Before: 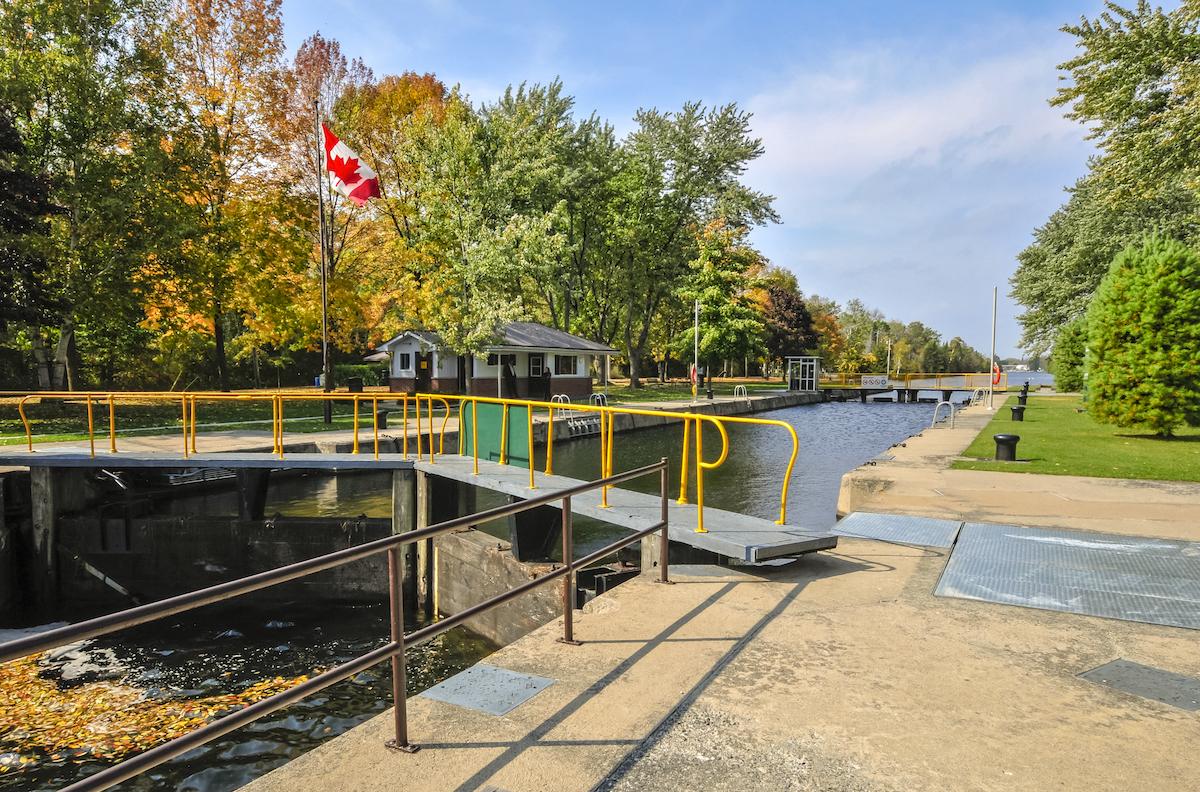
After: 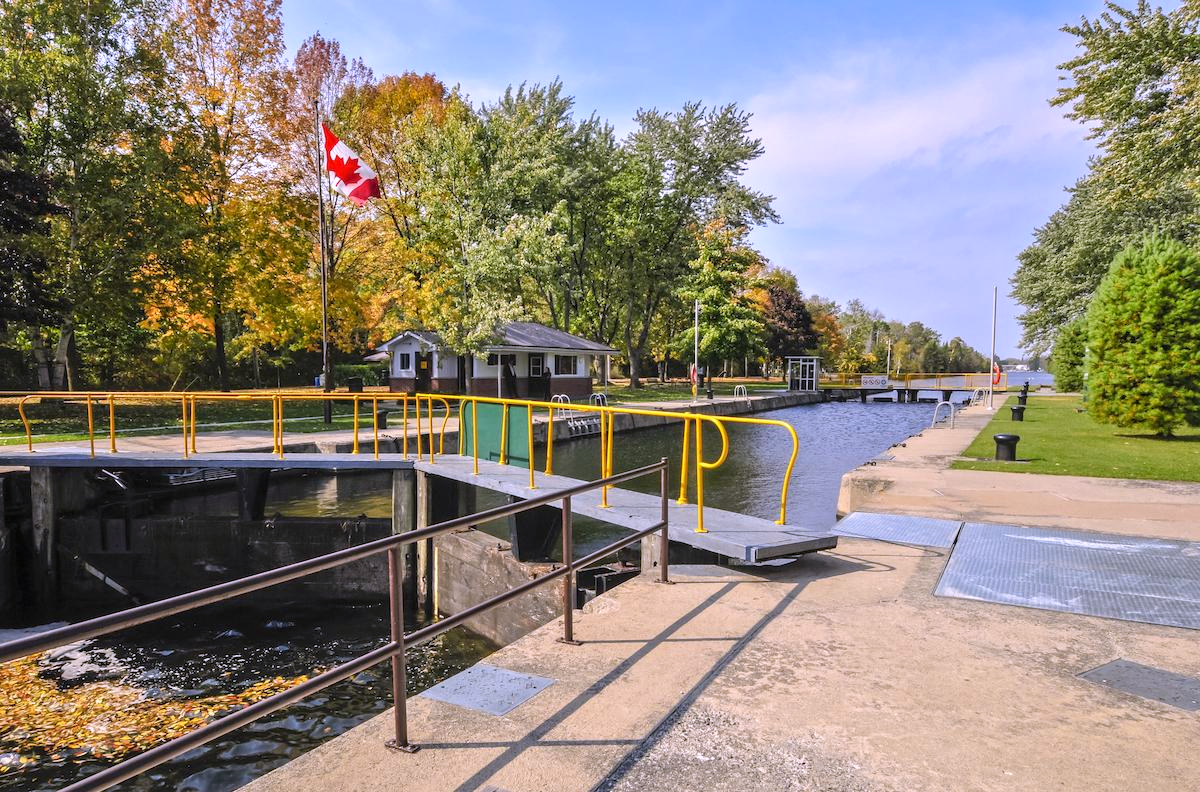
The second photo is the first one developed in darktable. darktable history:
white balance: red 1.042, blue 1.17
